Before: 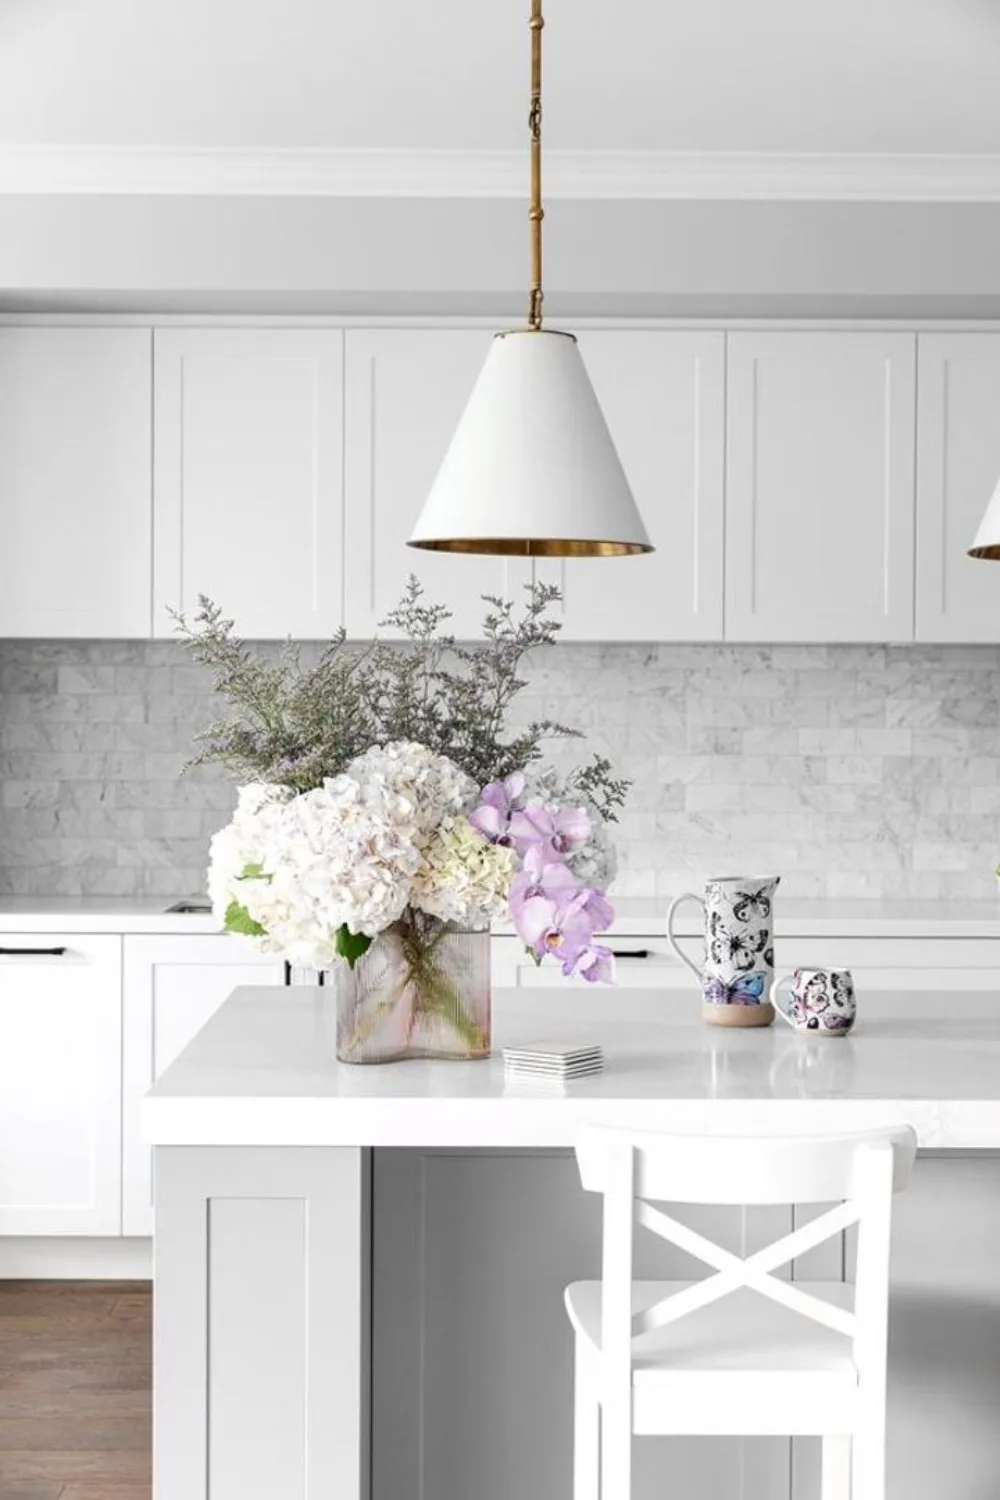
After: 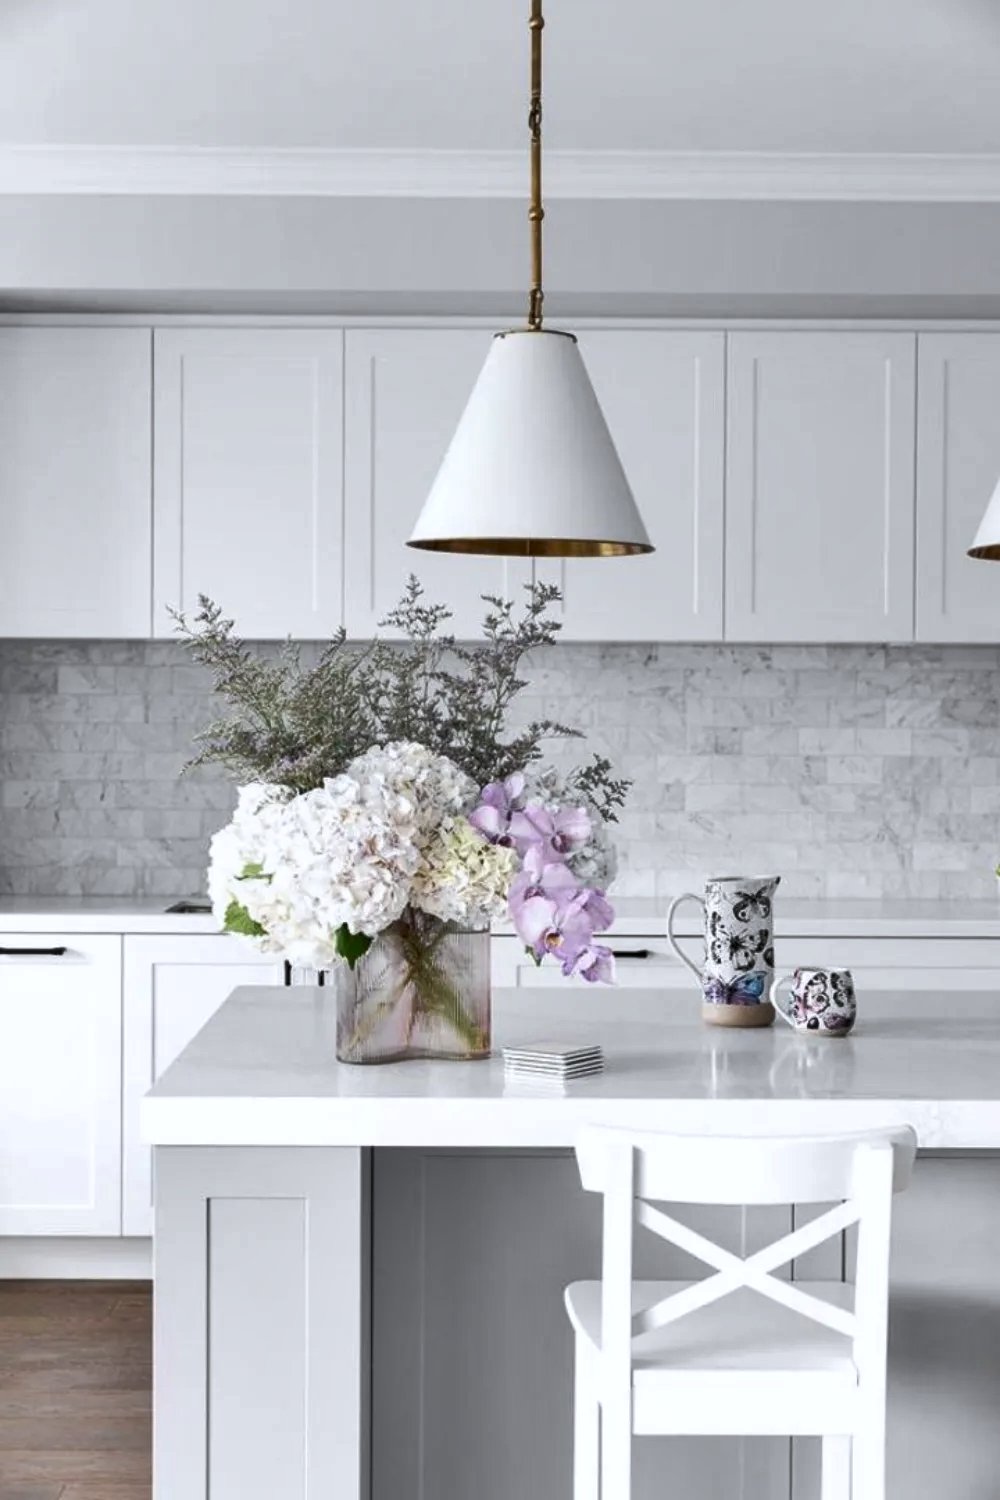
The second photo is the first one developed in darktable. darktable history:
white balance: red 0.983, blue 1.036
shadows and highlights: highlights color adjustment 0%, soften with gaussian
